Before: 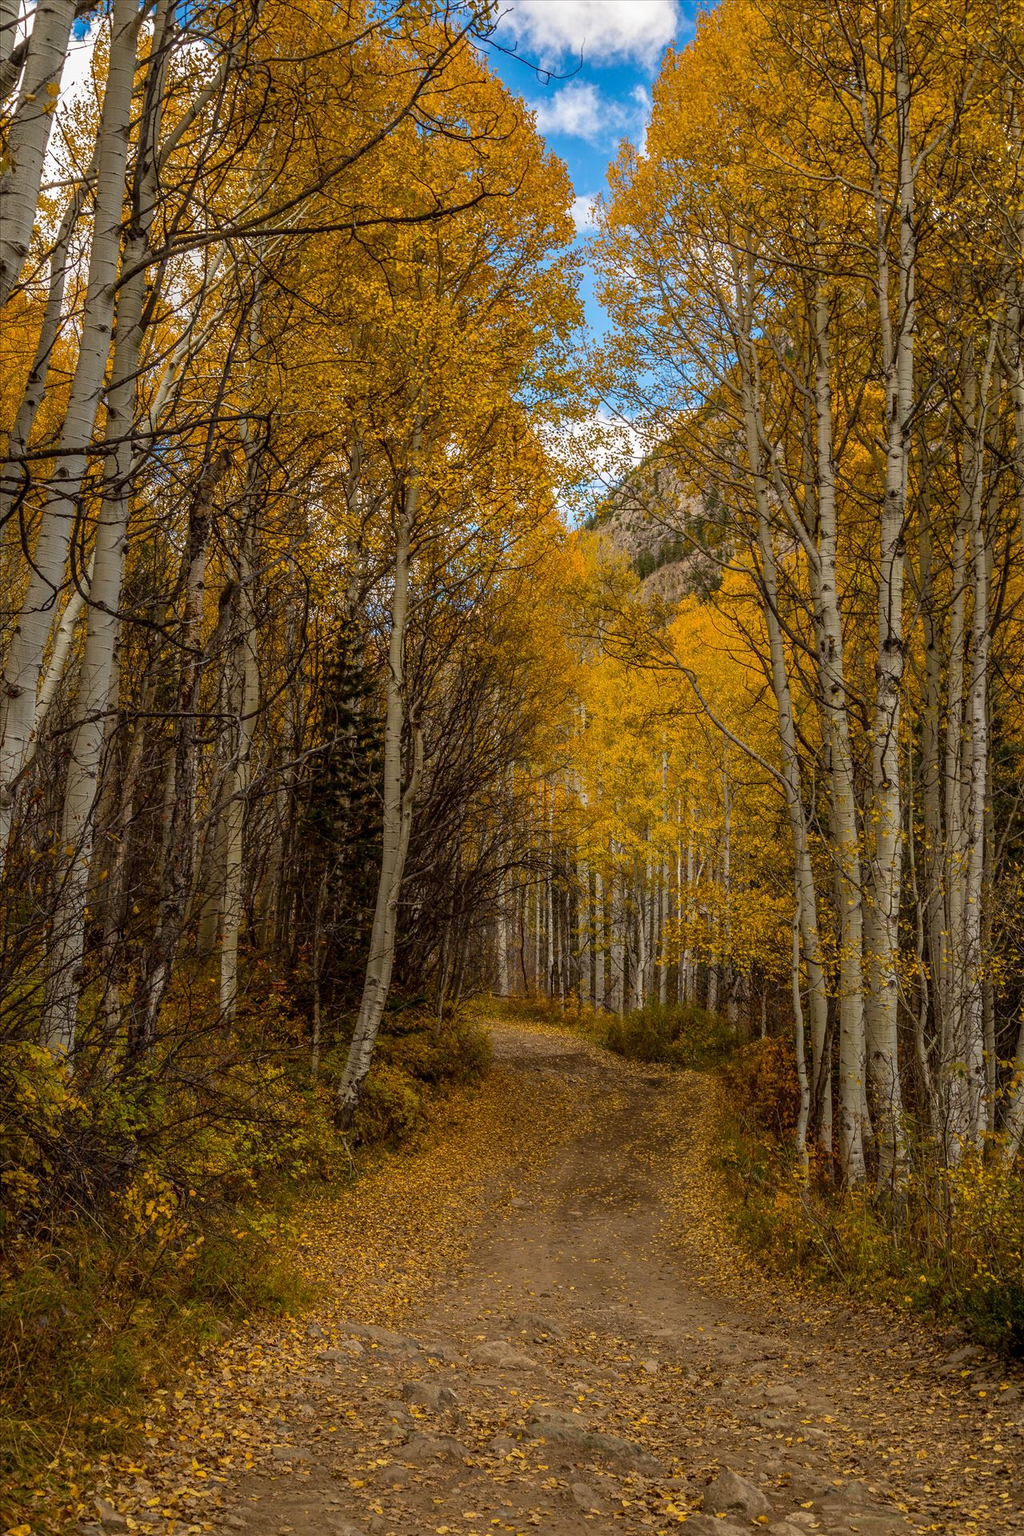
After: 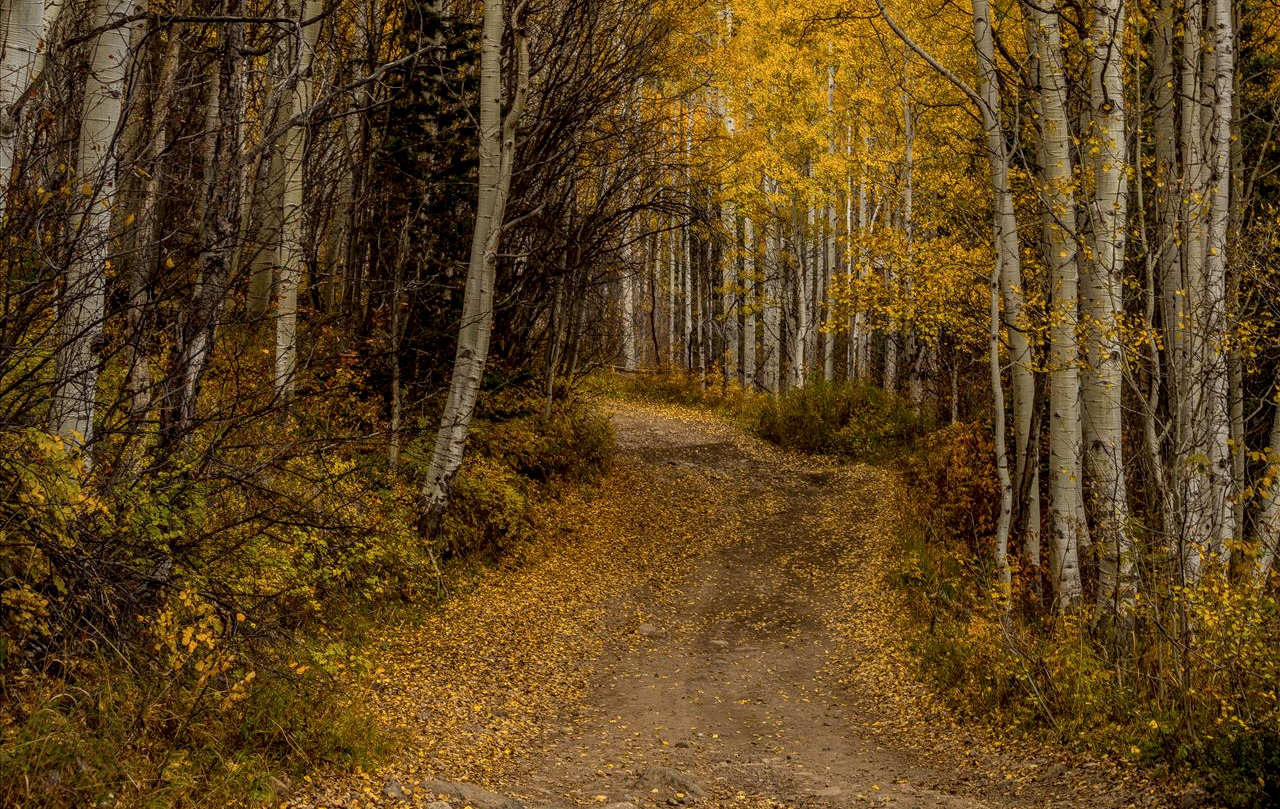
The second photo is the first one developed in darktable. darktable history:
crop: top 45.561%, bottom 12.271%
local contrast: detail 130%
